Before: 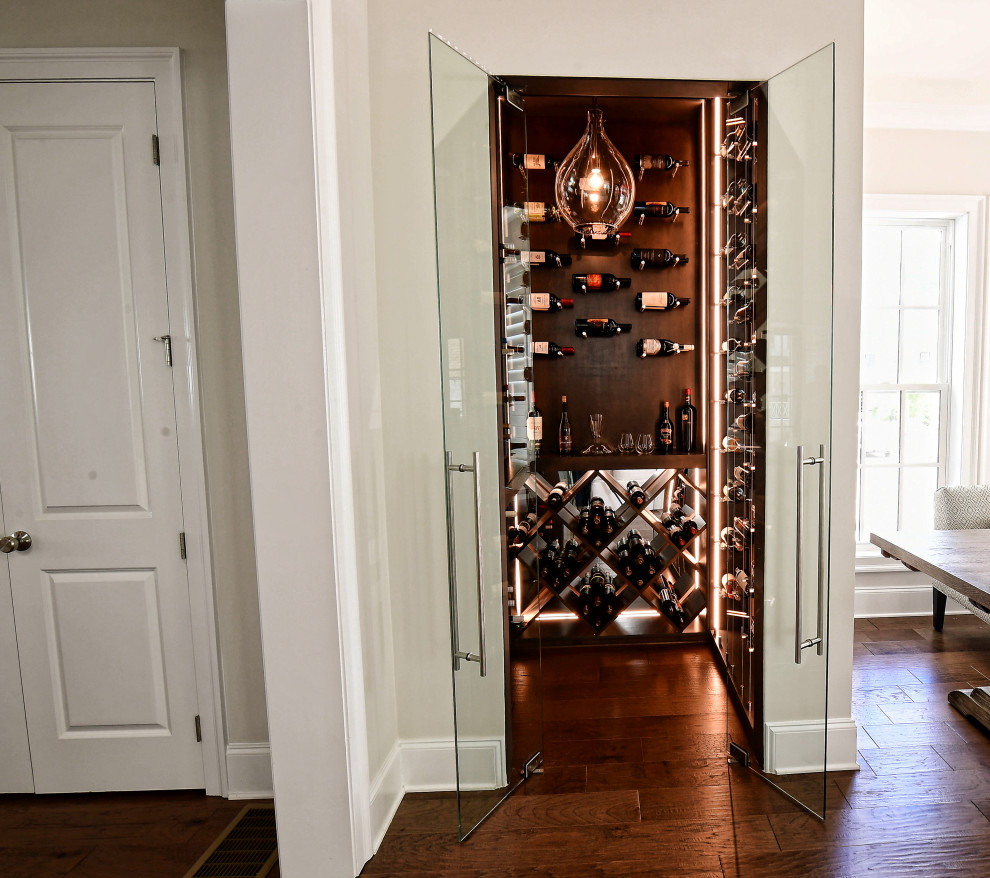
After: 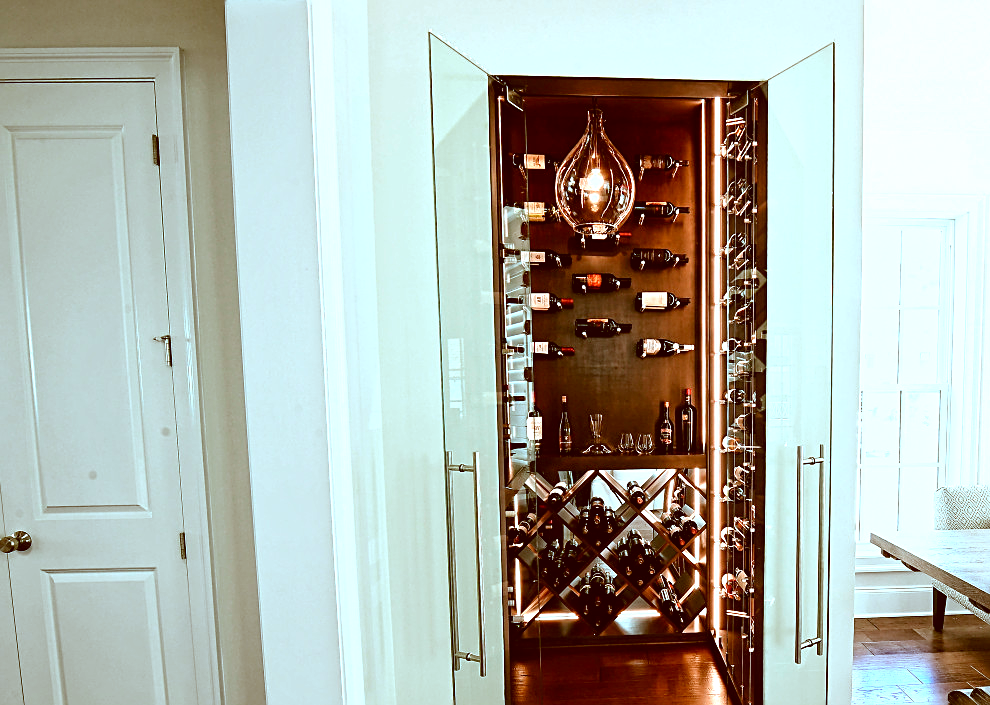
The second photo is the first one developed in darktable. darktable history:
crop: bottom 19.646%
color correction: highlights a* -14.34, highlights b* -16.44, shadows a* 10.75, shadows b* 28.91
sharpen: on, module defaults
tone curve: curves: ch0 [(0, 0) (0.161, 0.144) (0.501, 0.497) (1, 1)], preserve colors none
exposure: exposure 0.664 EV, compensate highlight preservation false
